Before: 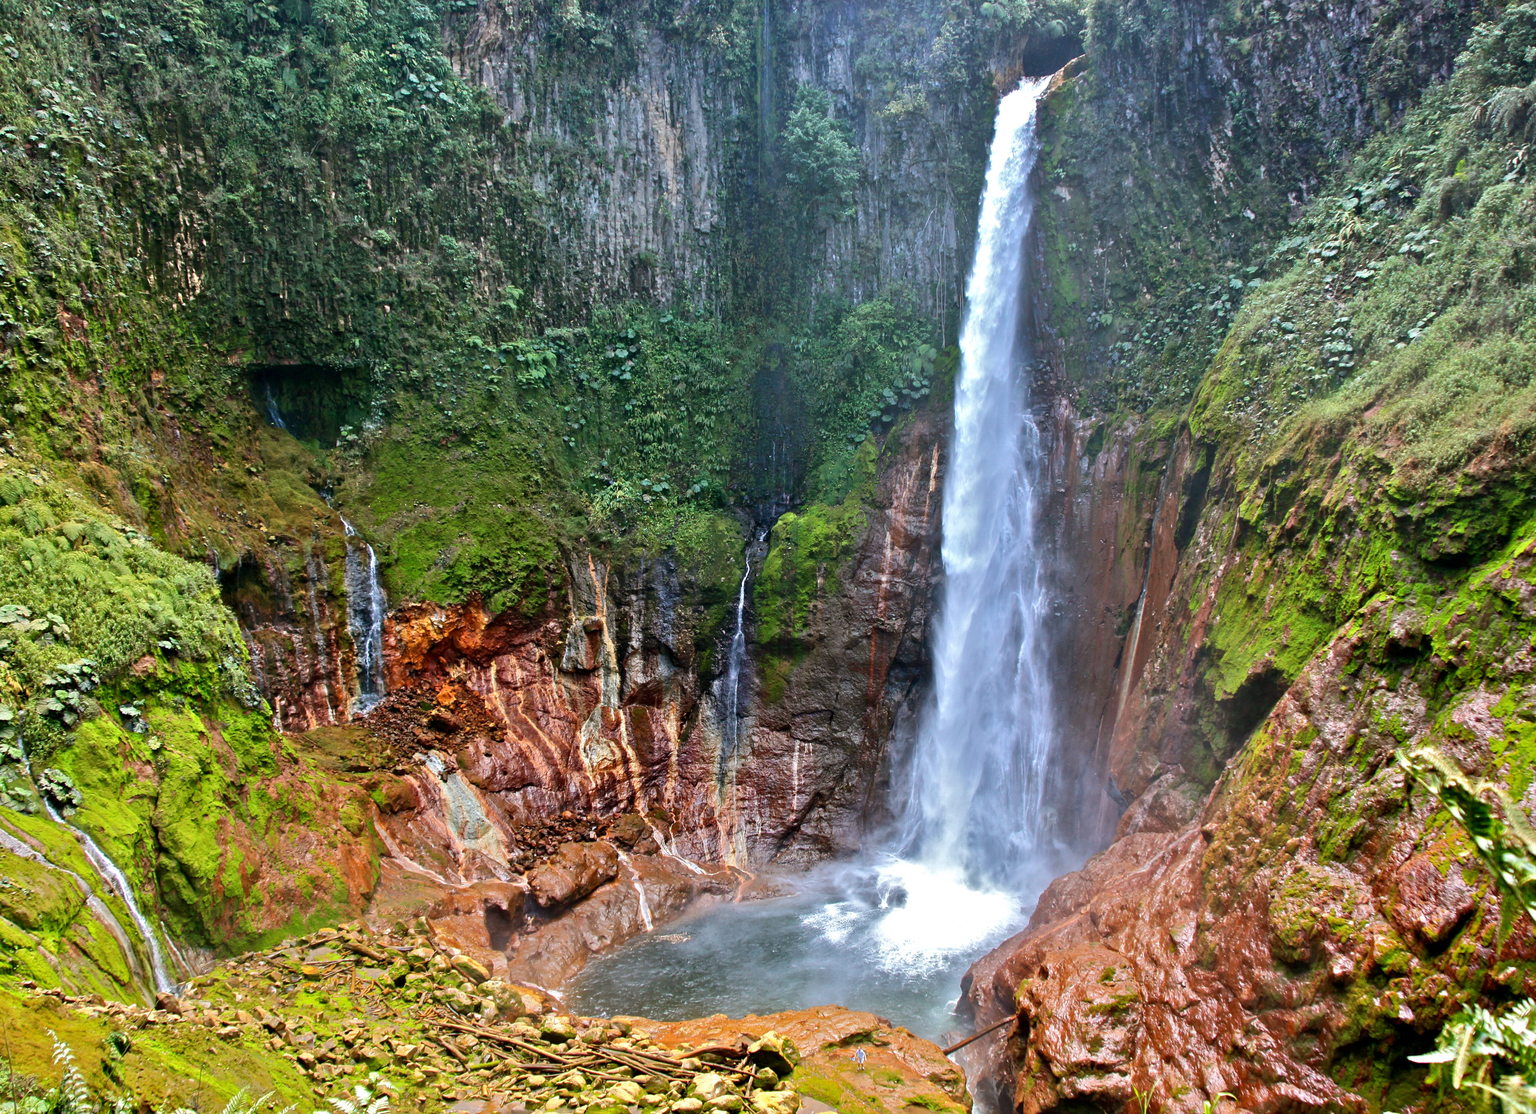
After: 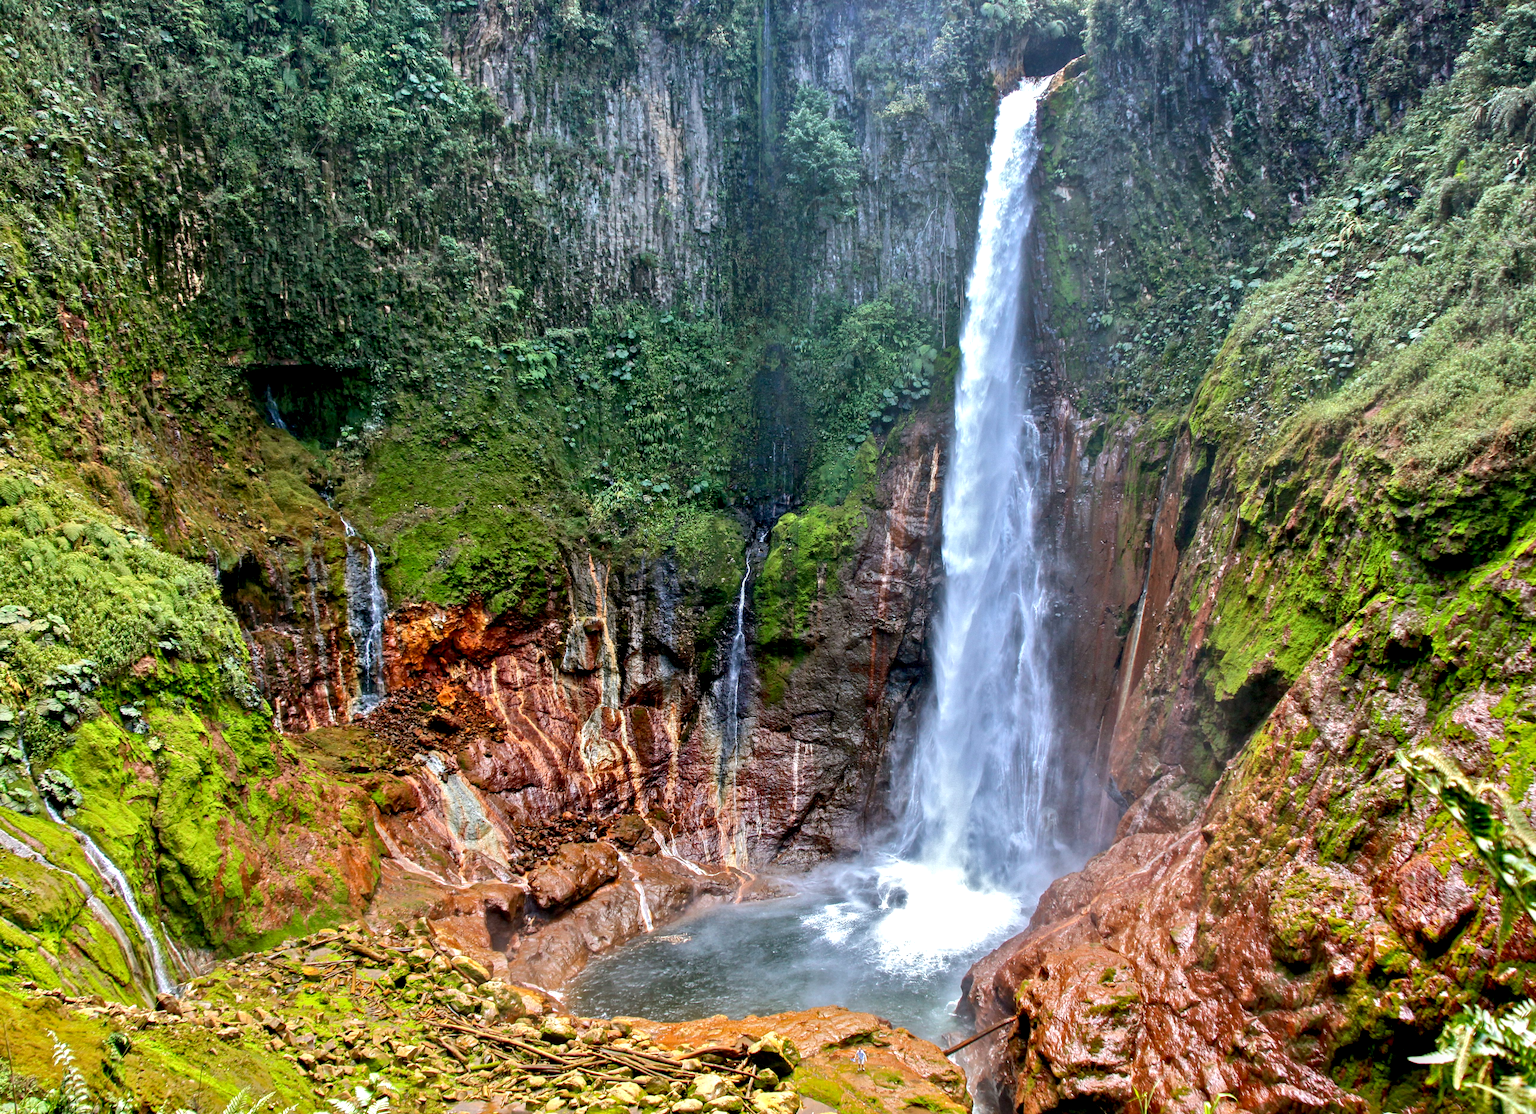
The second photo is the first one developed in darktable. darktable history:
local contrast: on, module defaults
exposure: black level correction 0.007, exposure 0.102 EV, compensate exposure bias true, compensate highlight preservation false
